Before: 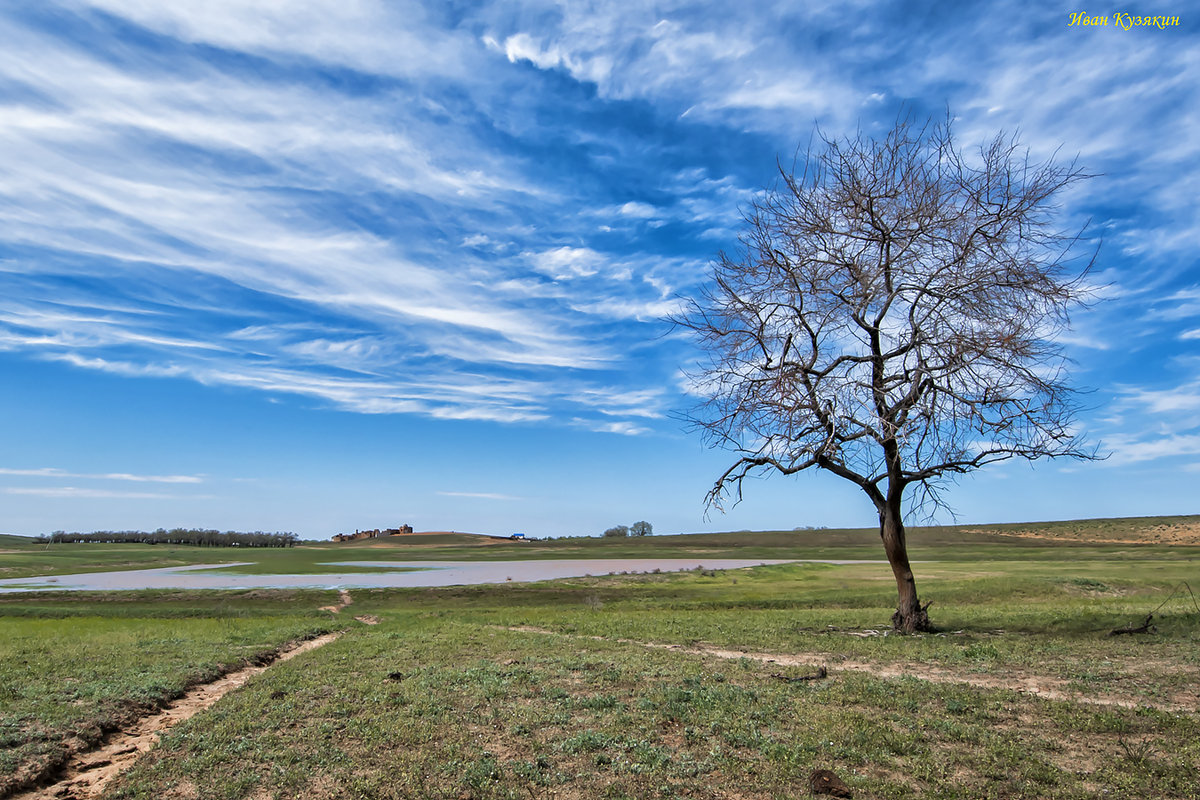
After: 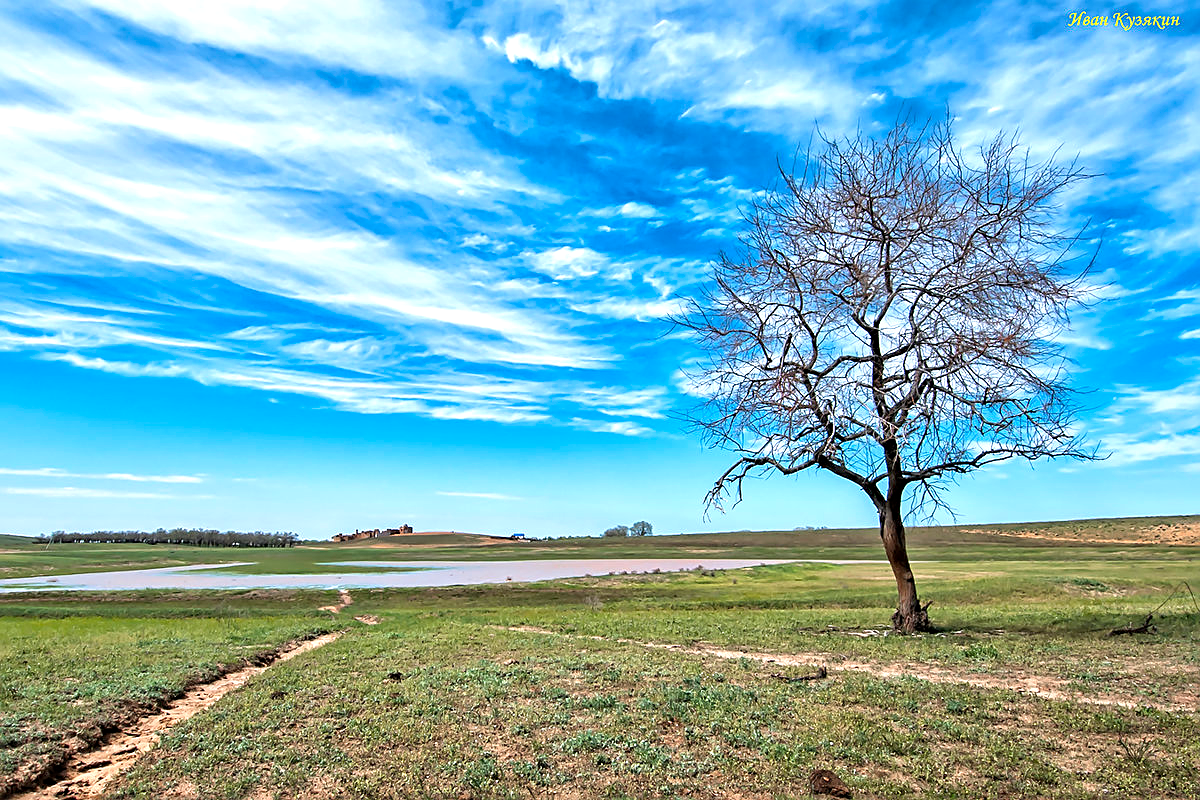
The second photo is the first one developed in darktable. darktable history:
sharpen: on, module defaults
exposure: exposure 0.644 EV, compensate highlight preservation false
